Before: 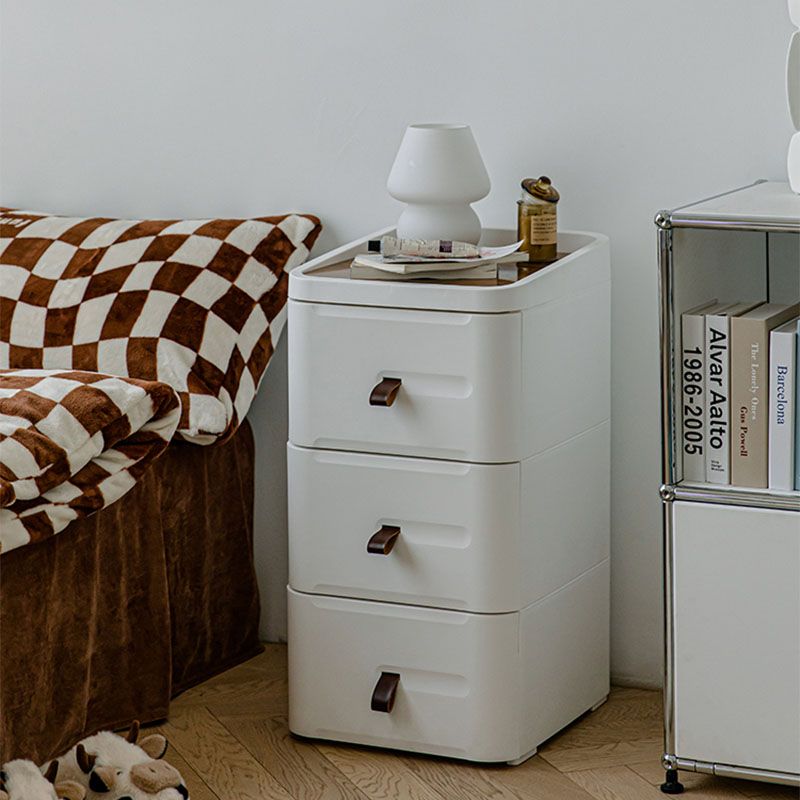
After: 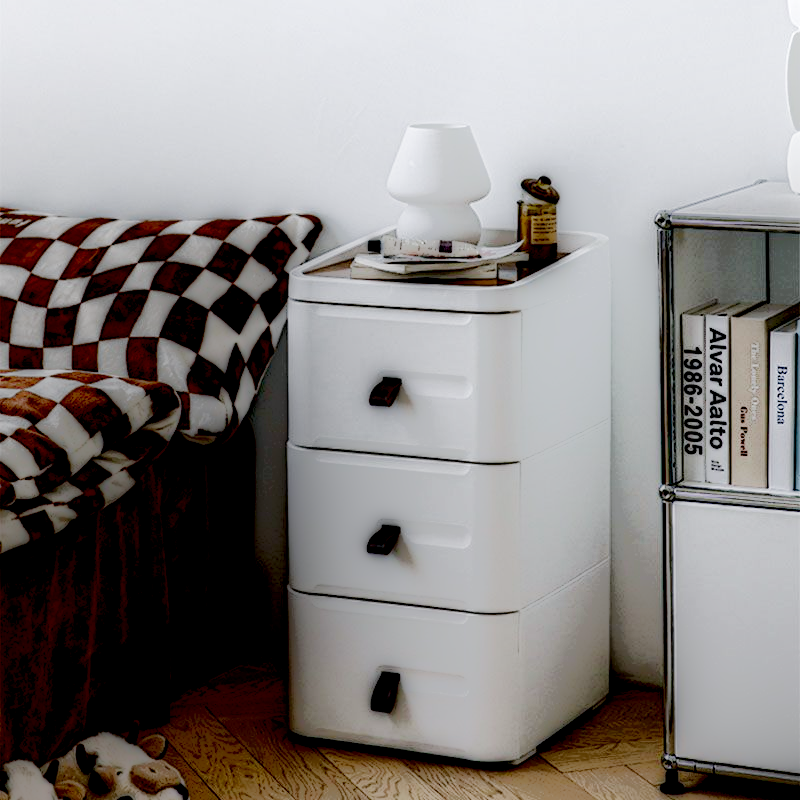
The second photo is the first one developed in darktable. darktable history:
local contrast: highlights 0%, shadows 198%, detail 164%, midtone range 0.001
color calibration: illuminant custom, x 0.348, y 0.366, temperature 4940.58 K
white balance: red 0.982, blue 1.018
base curve: curves: ch0 [(0, 0.003) (0.001, 0.002) (0.006, 0.004) (0.02, 0.022) (0.048, 0.086) (0.094, 0.234) (0.162, 0.431) (0.258, 0.629) (0.385, 0.8) (0.548, 0.918) (0.751, 0.988) (1, 1)], preserve colors none
